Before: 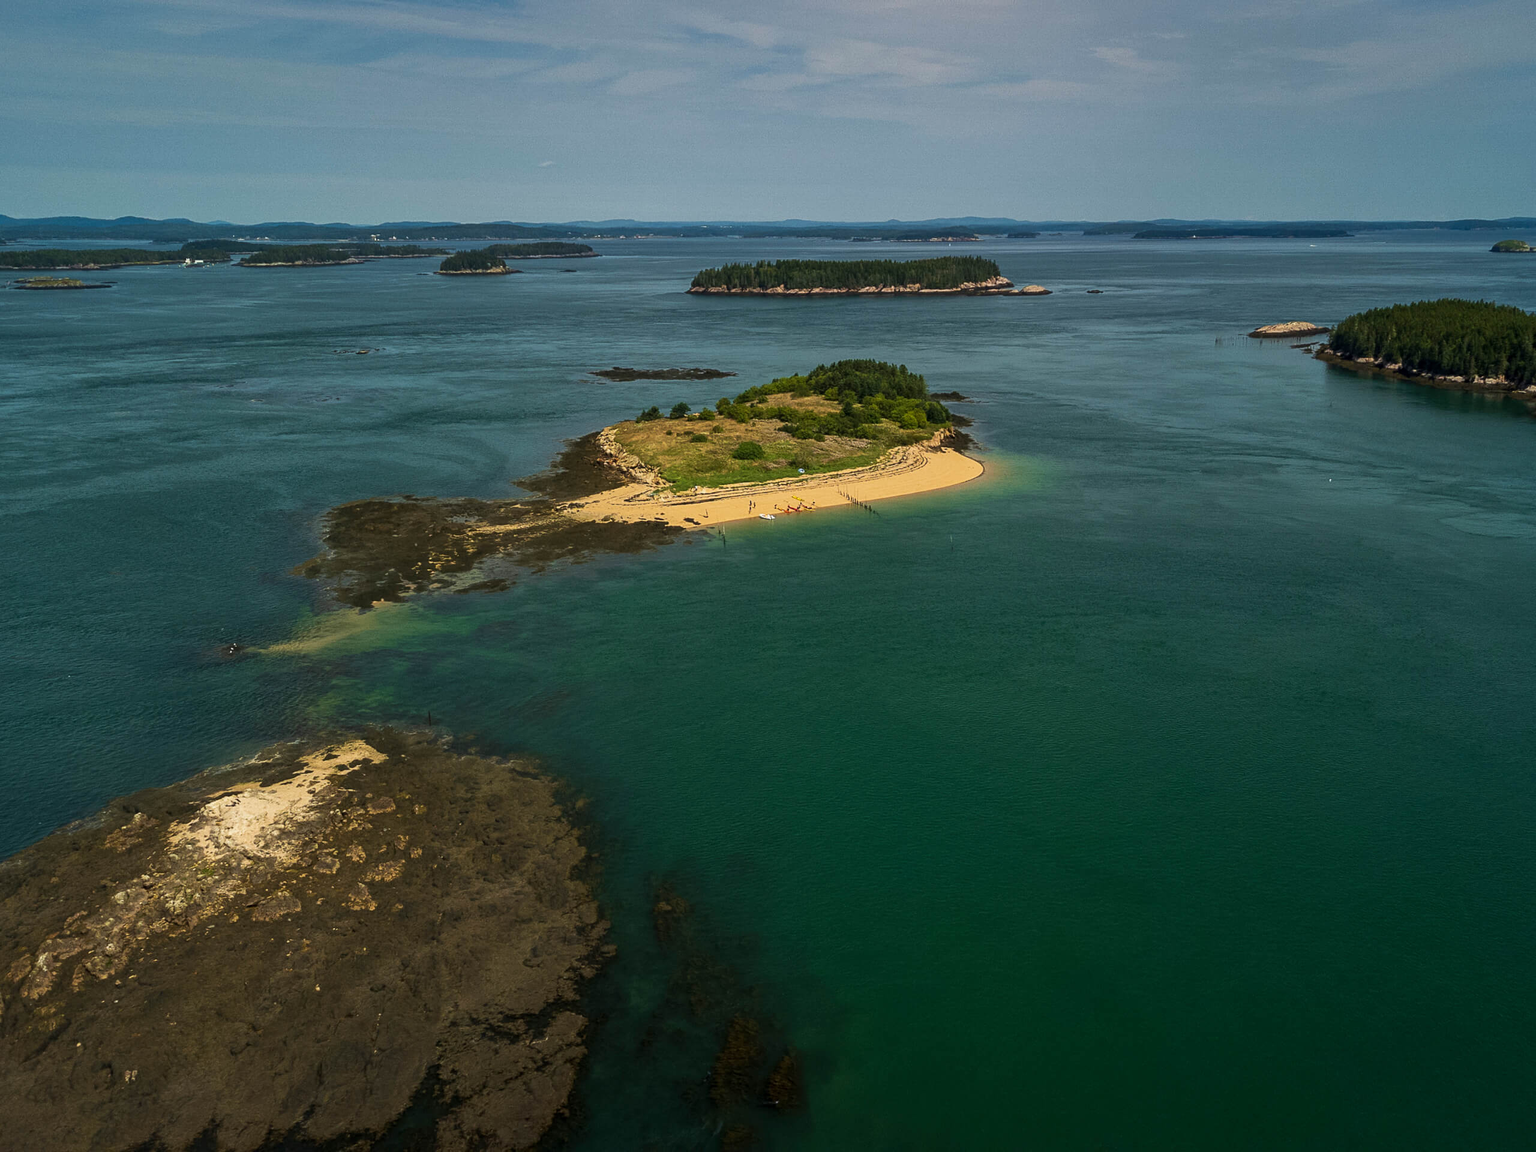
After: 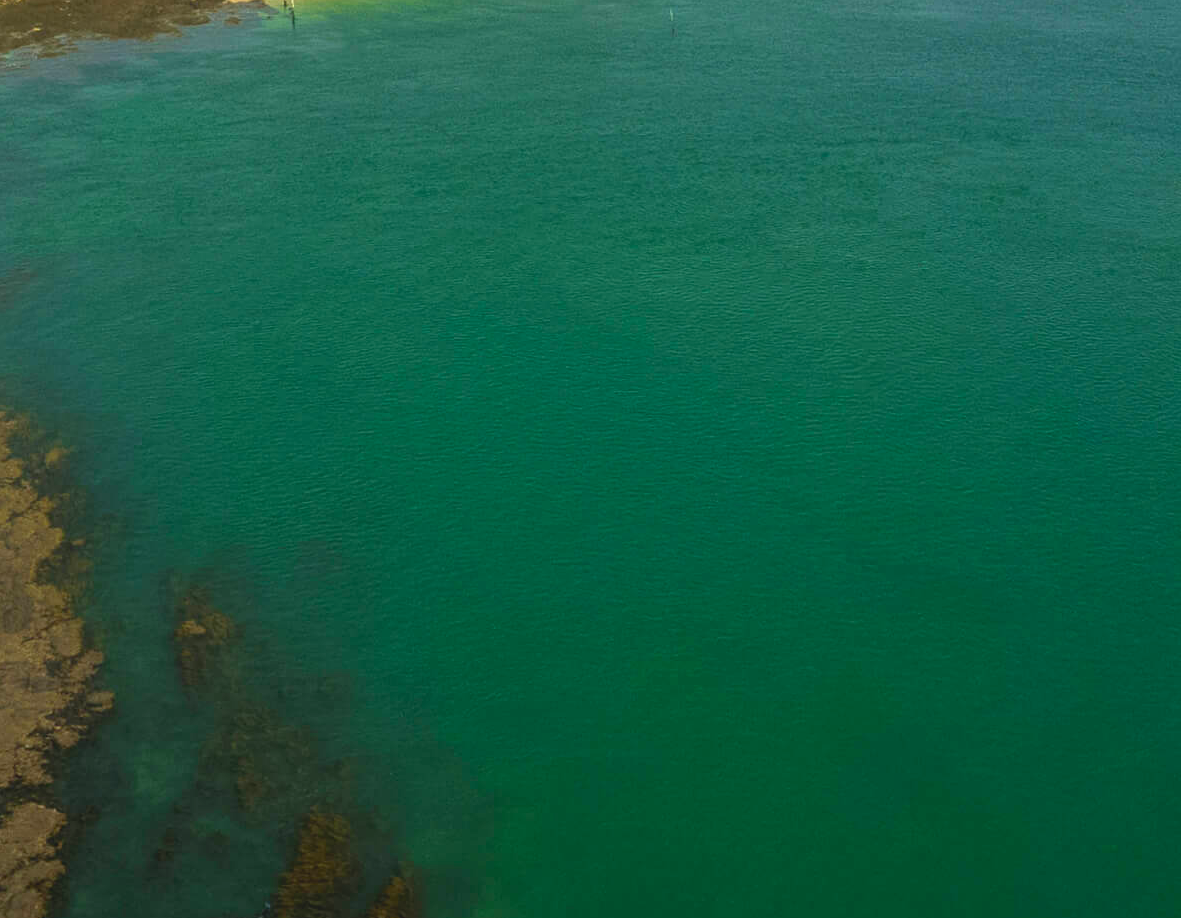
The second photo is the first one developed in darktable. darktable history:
contrast brightness saturation: contrast -0.179, saturation 0.189
crop: left 35.706%, top 46.035%, right 18.14%, bottom 6.103%
exposure: exposure 1.166 EV, compensate exposure bias true, compensate highlight preservation false
